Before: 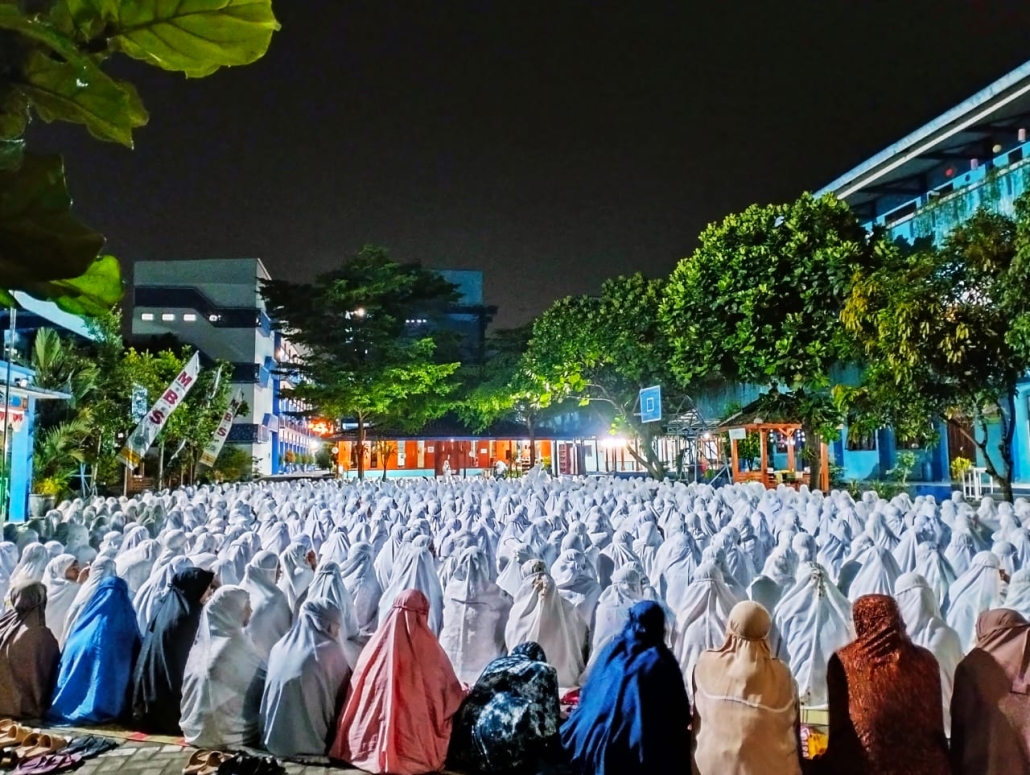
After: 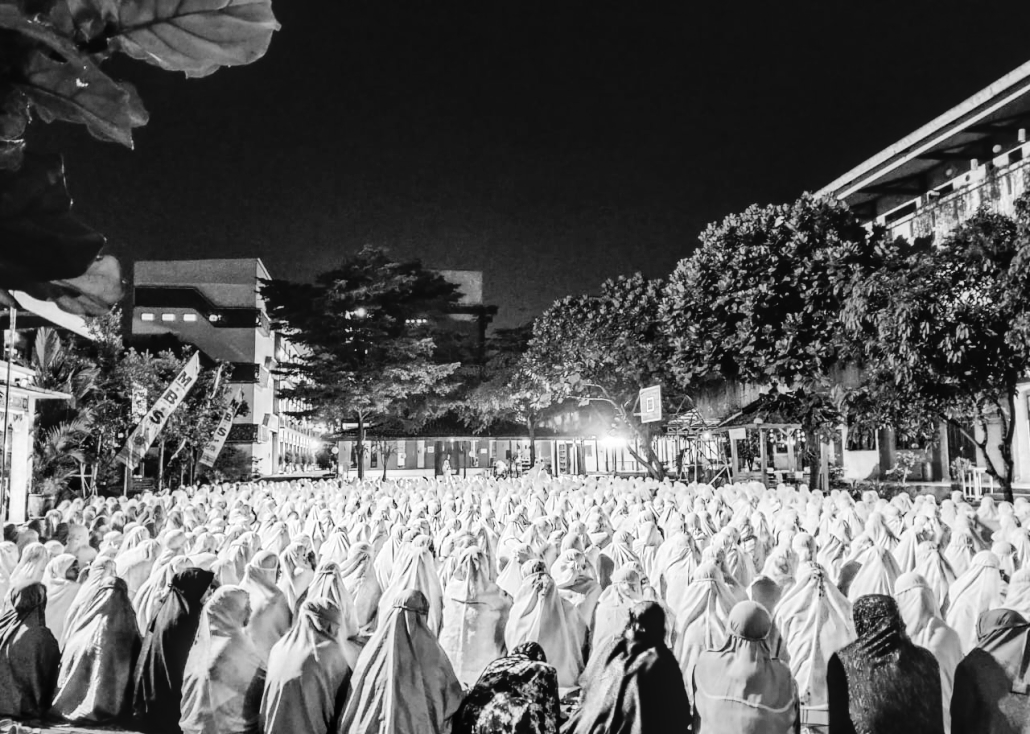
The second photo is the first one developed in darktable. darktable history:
local contrast: on, module defaults
color zones: curves: ch0 [(0, 0.613) (0.01, 0.613) (0.245, 0.448) (0.498, 0.529) (0.642, 0.665) (0.879, 0.777) (0.99, 0.613)]; ch1 [(0, 0) (0.143, 0) (0.286, 0) (0.429, 0) (0.571, 0) (0.714, 0) (0.857, 0)]
tone equalizer: -8 EV 0 EV, -7 EV 0.002 EV, -6 EV -0.001 EV, -5 EV -0.014 EV, -4 EV -0.083 EV, -3 EV -0.227 EV, -2 EV -0.292 EV, -1 EV 0.114 EV, +0 EV 0.3 EV, mask exposure compensation -0.494 EV
color balance rgb: highlights gain › chroma 0.2%, highlights gain › hue 332.28°, linear chroma grading › global chroma -0.737%, perceptual saturation grading › global saturation 0.73%
crop and rotate: top 0.01%, bottom 5.242%
exposure: compensate exposure bias true, compensate highlight preservation false
tone curve: curves: ch0 [(0, 0.022) (0.114, 0.083) (0.281, 0.315) (0.447, 0.557) (0.588, 0.711) (0.786, 0.839) (0.999, 0.949)]; ch1 [(0, 0) (0.389, 0.352) (0.458, 0.433) (0.486, 0.474) (0.509, 0.505) (0.535, 0.53) (0.555, 0.557) (0.586, 0.622) (0.677, 0.724) (1, 1)]; ch2 [(0, 0) (0.369, 0.388) (0.449, 0.431) (0.501, 0.5) (0.528, 0.52) (0.561, 0.59) (0.697, 0.721) (1, 1)], preserve colors none
